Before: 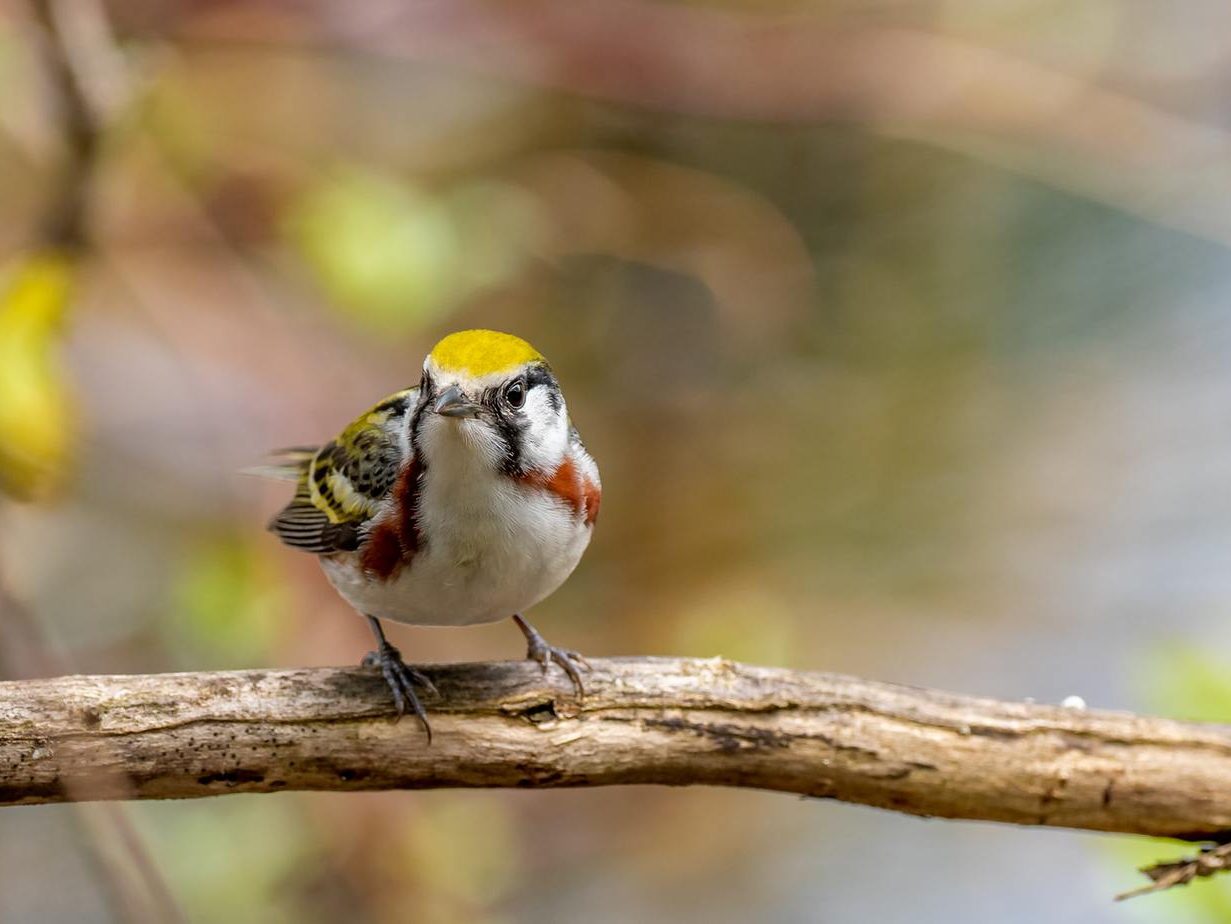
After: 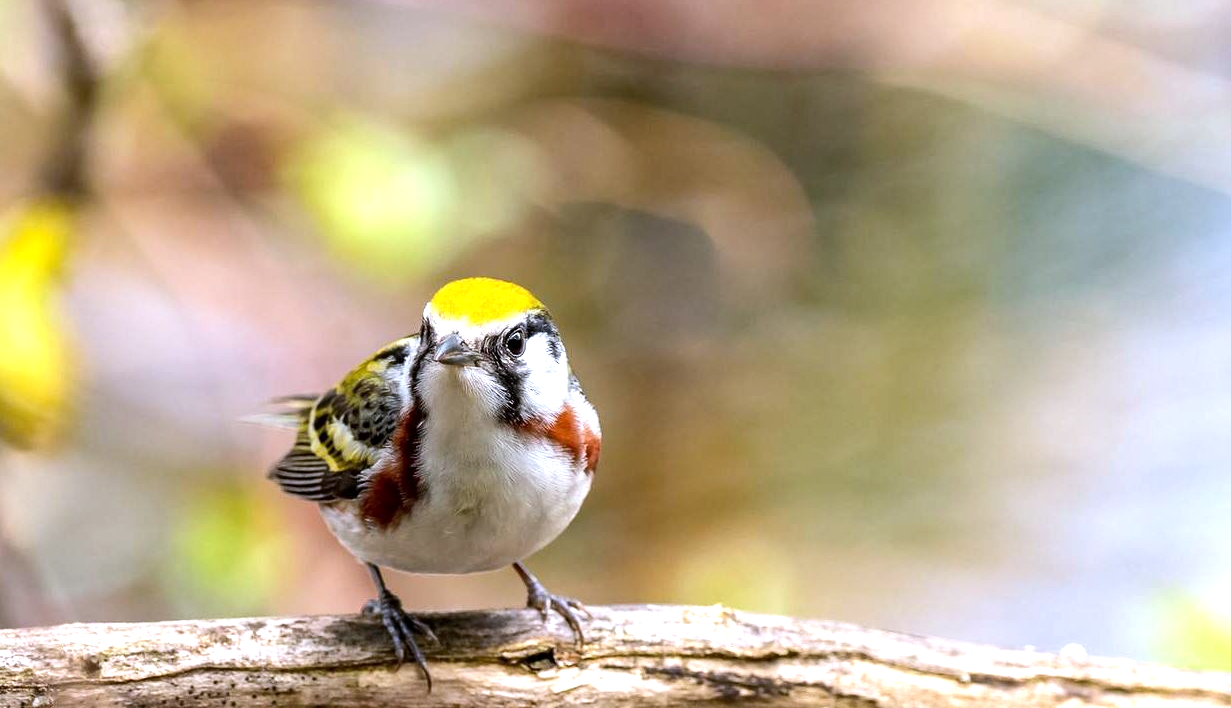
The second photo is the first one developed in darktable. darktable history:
crop: top 5.667%, bottom 17.637%
white balance: red 0.967, blue 1.119, emerald 0.756
exposure: black level correction 0.001, exposure 0.5 EV, compensate exposure bias true, compensate highlight preservation false
tone equalizer: -8 EV -0.417 EV, -7 EV -0.389 EV, -6 EV -0.333 EV, -5 EV -0.222 EV, -3 EV 0.222 EV, -2 EV 0.333 EV, -1 EV 0.389 EV, +0 EV 0.417 EV, edges refinement/feathering 500, mask exposure compensation -1.57 EV, preserve details no
